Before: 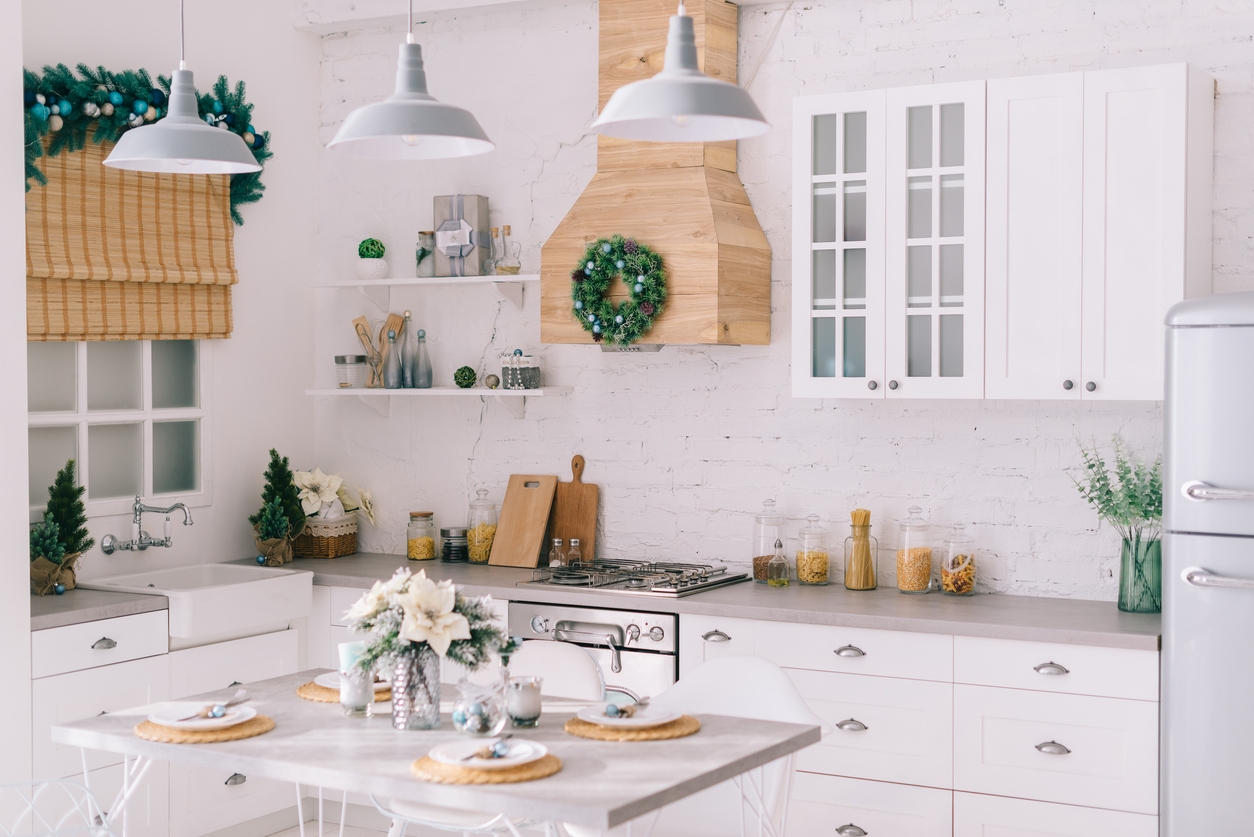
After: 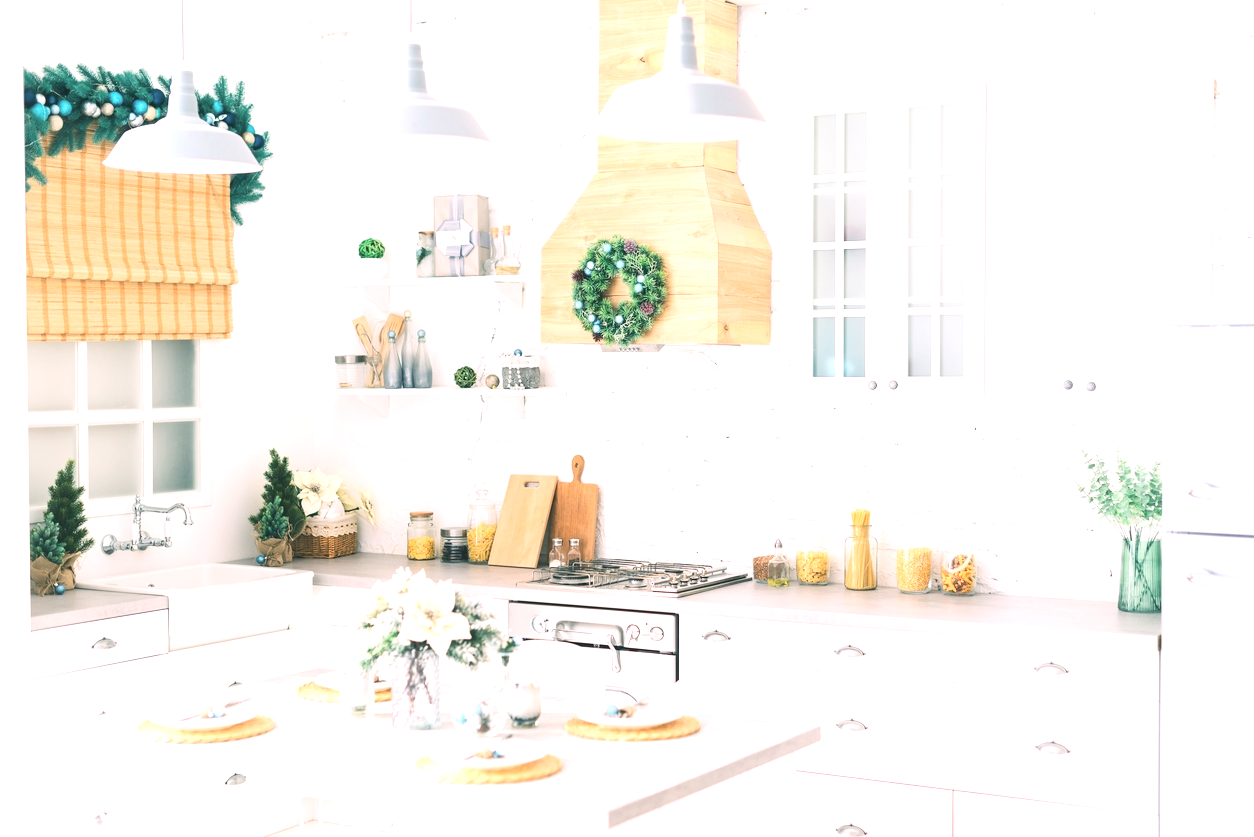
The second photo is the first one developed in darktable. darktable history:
contrast brightness saturation: contrast 0.137, brightness 0.222
exposure: exposure 1.217 EV, compensate exposure bias true, compensate highlight preservation false
